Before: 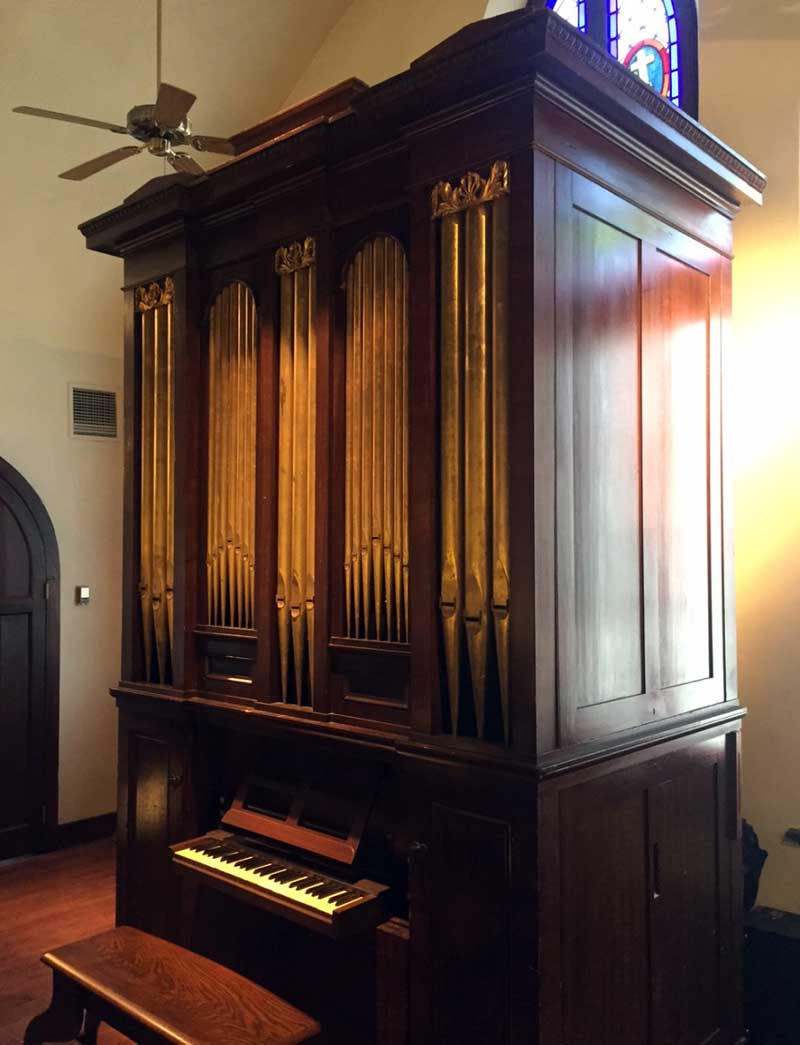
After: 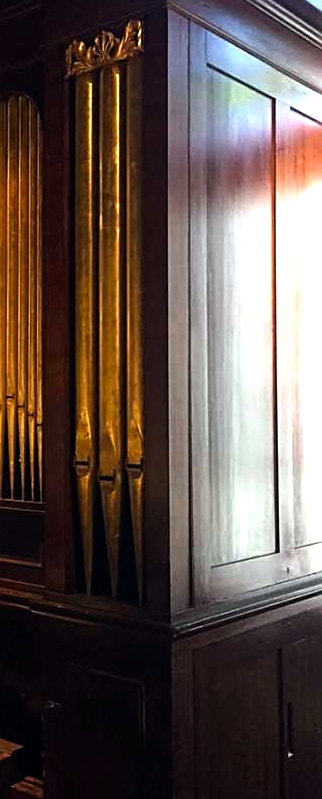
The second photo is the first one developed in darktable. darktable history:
color balance rgb: perceptual saturation grading › global saturation 1.858%, perceptual saturation grading › highlights -1.838%, perceptual saturation grading › mid-tones 4.512%, perceptual saturation grading › shadows 7.284%, perceptual brilliance grading › global brilliance 12.399%, global vibrance 10.054%, contrast 15.323%, saturation formula JzAzBz (2021)
sharpen: on, module defaults
crop: left 45.772%, top 13.542%, right 13.941%, bottom 9.98%
